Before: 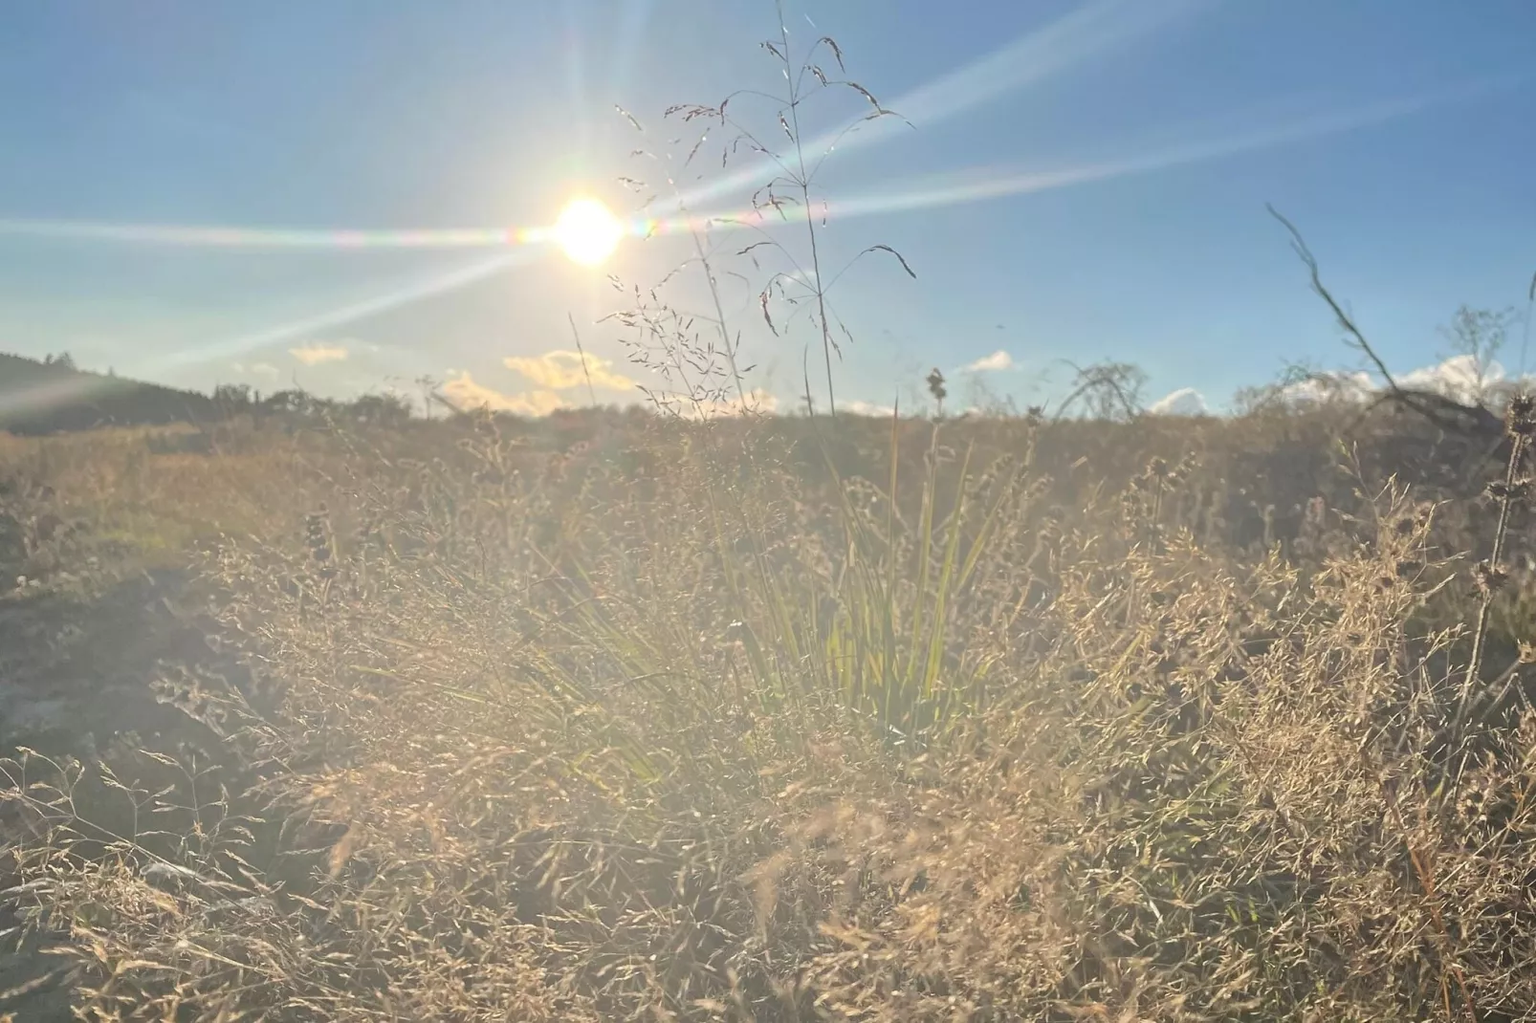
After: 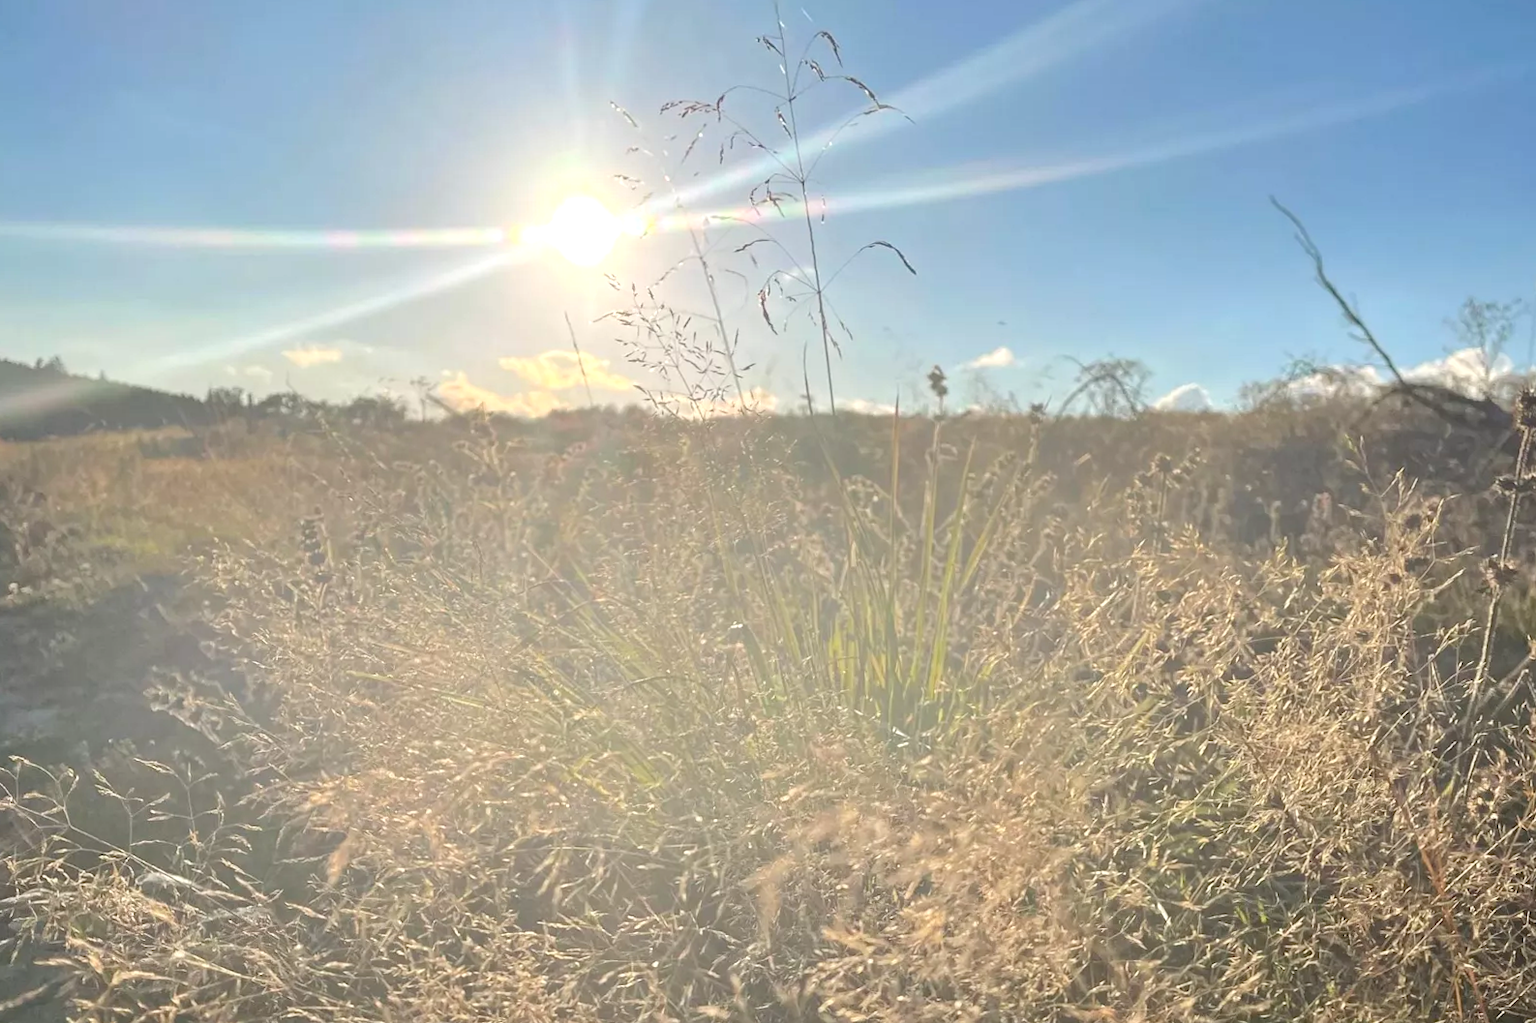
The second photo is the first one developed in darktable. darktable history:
exposure: exposure 0.3 EV, compensate highlight preservation false
rotate and perspective: rotation -0.45°, automatic cropping original format, crop left 0.008, crop right 0.992, crop top 0.012, crop bottom 0.988
haze removal: strength 0.12, distance 0.25, compatibility mode true, adaptive false
